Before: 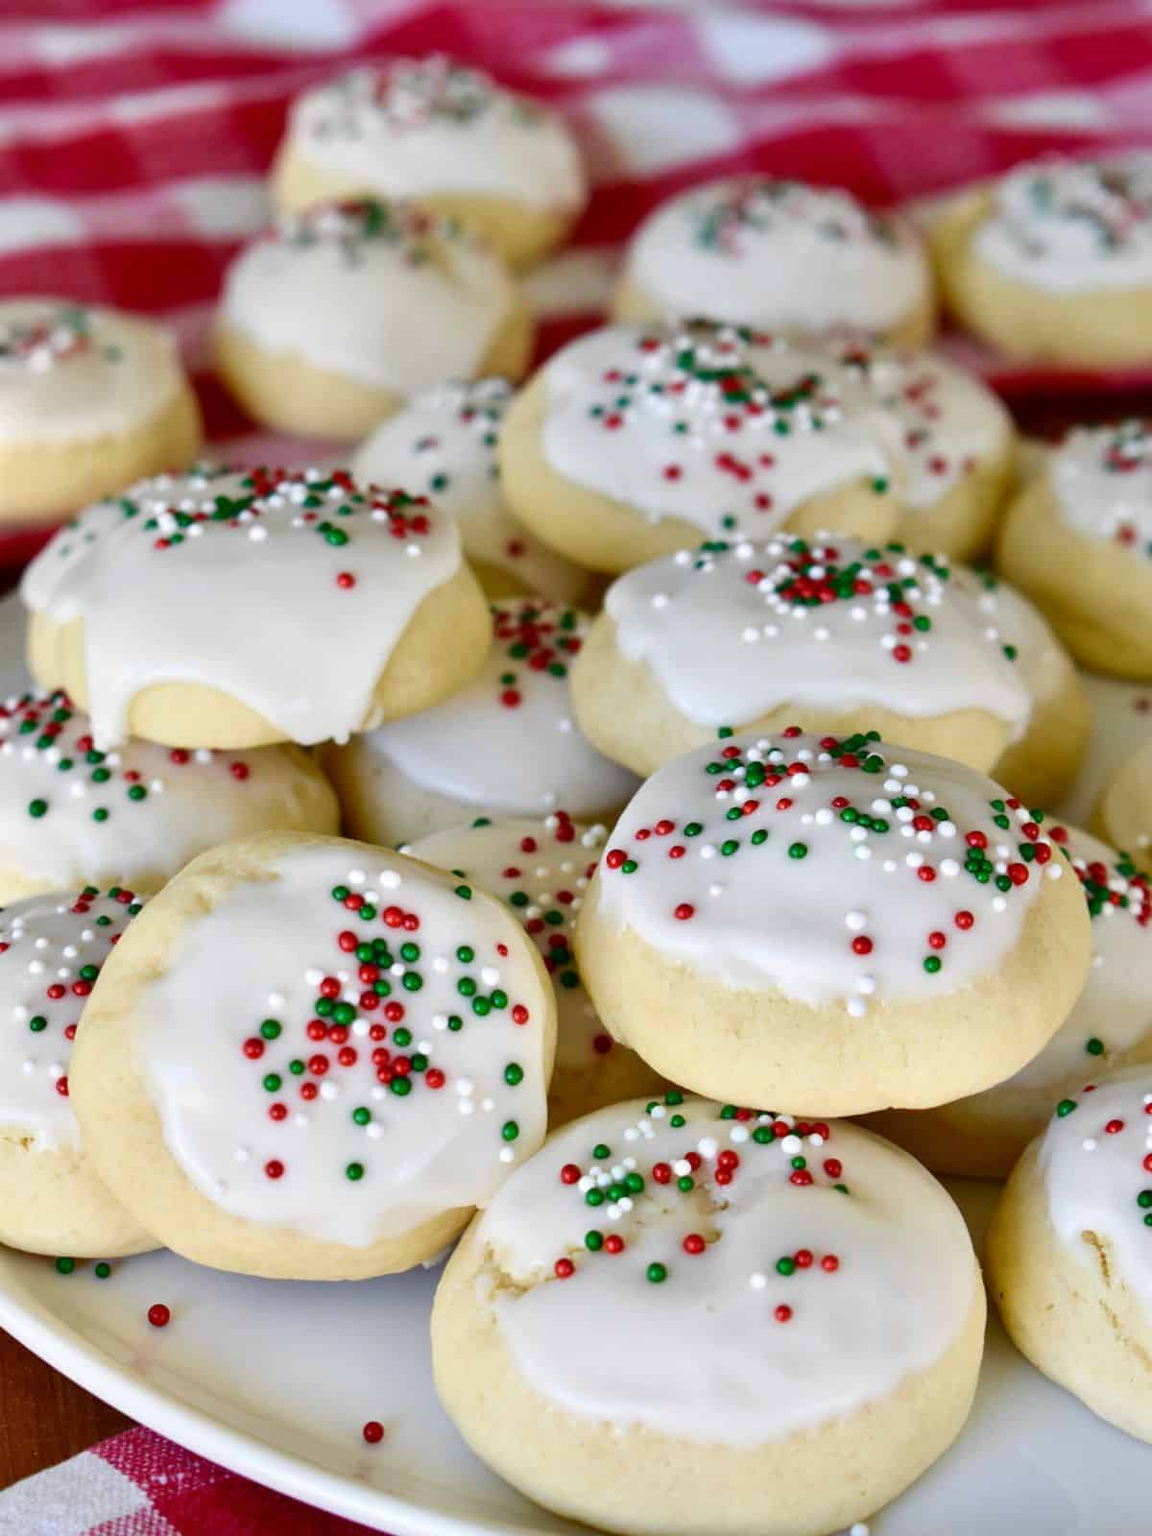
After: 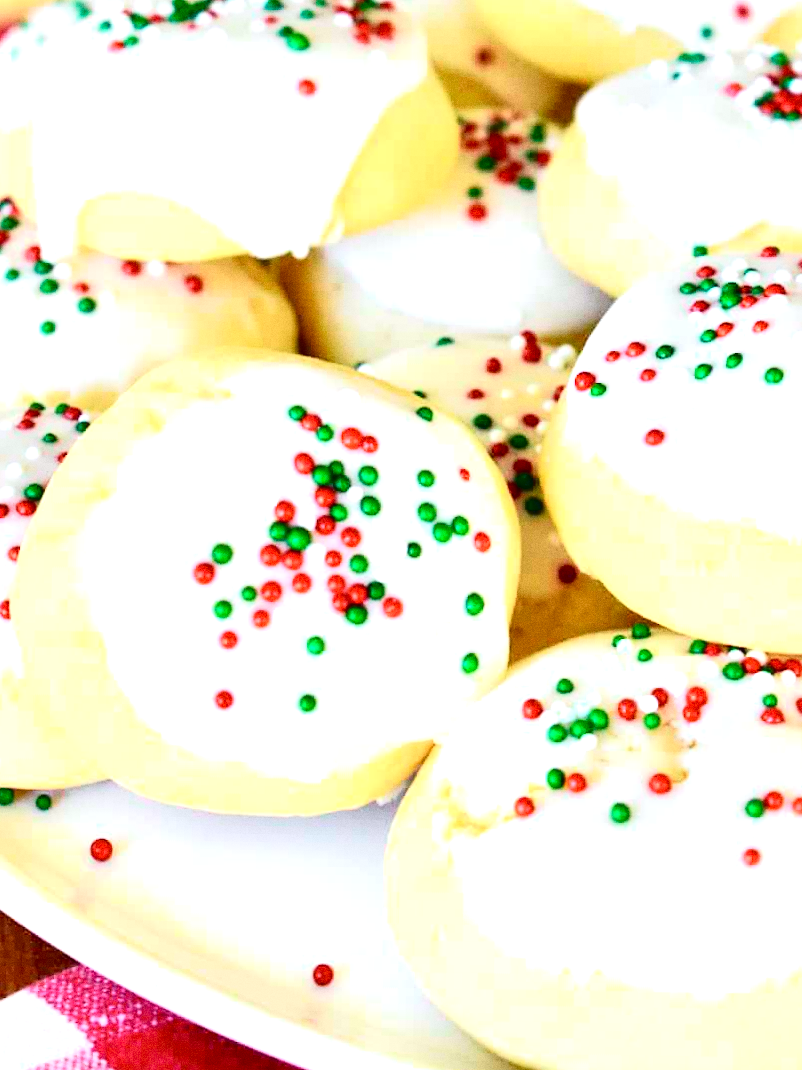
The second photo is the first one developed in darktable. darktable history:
crop and rotate: angle -0.82°, left 3.85%, top 31.828%, right 27.992%
exposure: black level correction 0, exposure 1.5 EV, compensate exposure bias true, compensate highlight preservation false
grain: coarseness 0.09 ISO
white balance: red 0.986, blue 1.01
tone curve: curves: ch0 [(0, 0.014) (0.17, 0.099) (0.398, 0.423) (0.728, 0.808) (0.877, 0.91) (0.99, 0.955)]; ch1 [(0, 0) (0.377, 0.325) (0.493, 0.491) (0.505, 0.504) (0.515, 0.515) (0.554, 0.575) (0.623, 0.643) (0.701, 0.718) (1, 1)]; ch2 [(0, 0) (0.423, 0.453) (0.481, 0.485) (0.501, 0.501) (0.531, 0.527) (0.586, 0.597) (0.663, 0.706) (0.717, 0.753) (1, 0.991)], color space Lab, independent channels
